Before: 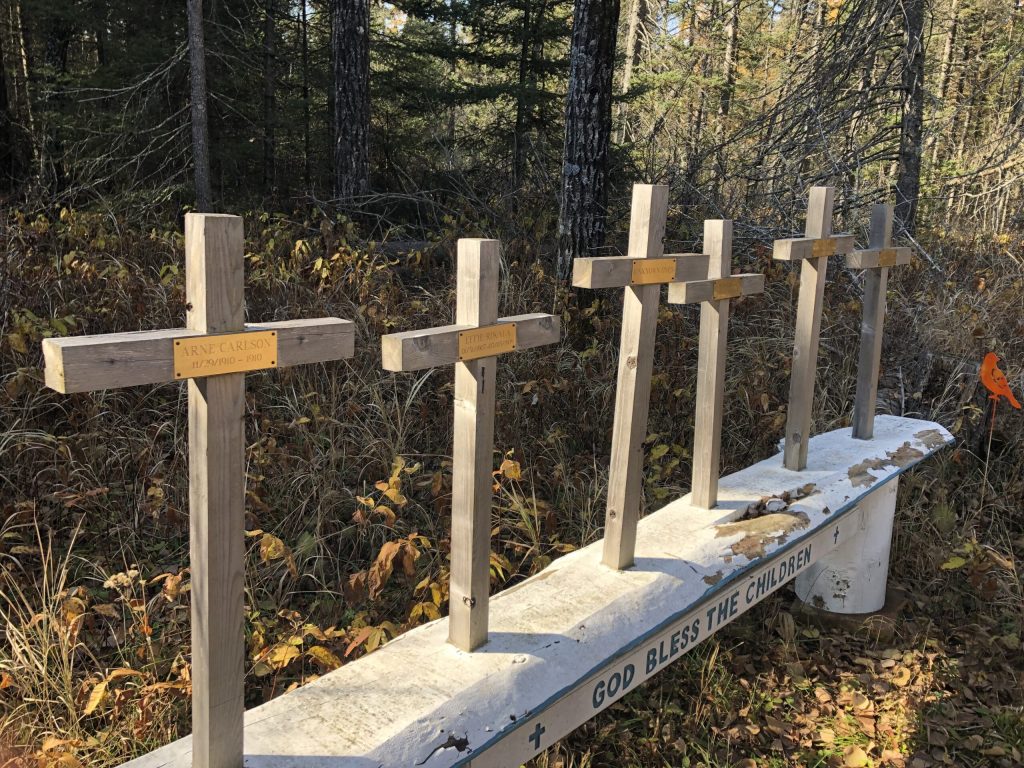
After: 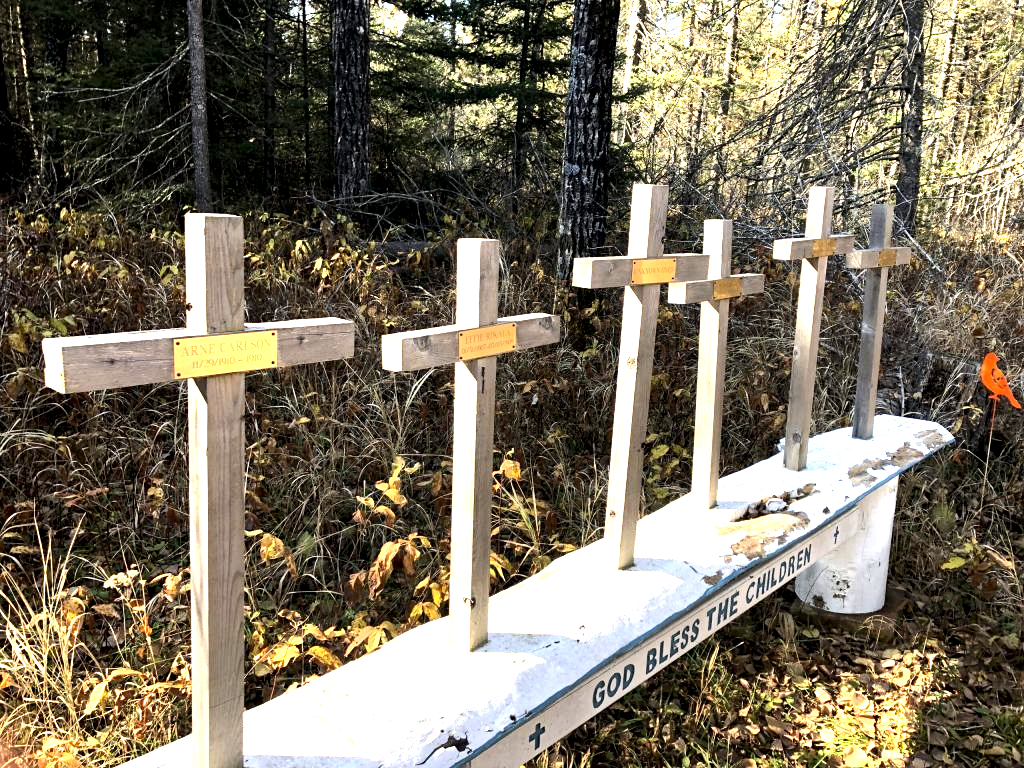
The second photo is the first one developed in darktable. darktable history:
tone equalizer: -8 EV -0.75 EV, -7 EV -0.7 EV, -6 EV -0.6 EV, -5 EV -0.4 EV, -3 EV 0.4 EV, -2 EV 0.6 EV, -1 EV 0.7 EV, +0 EV 0.75 EV, edges refinement/feathering 500, mask exposure compensation -1.57 EV, preserve details no
exposure: black level correction 0.008, exposure 0.979 EV, compensate highlight preservation false
